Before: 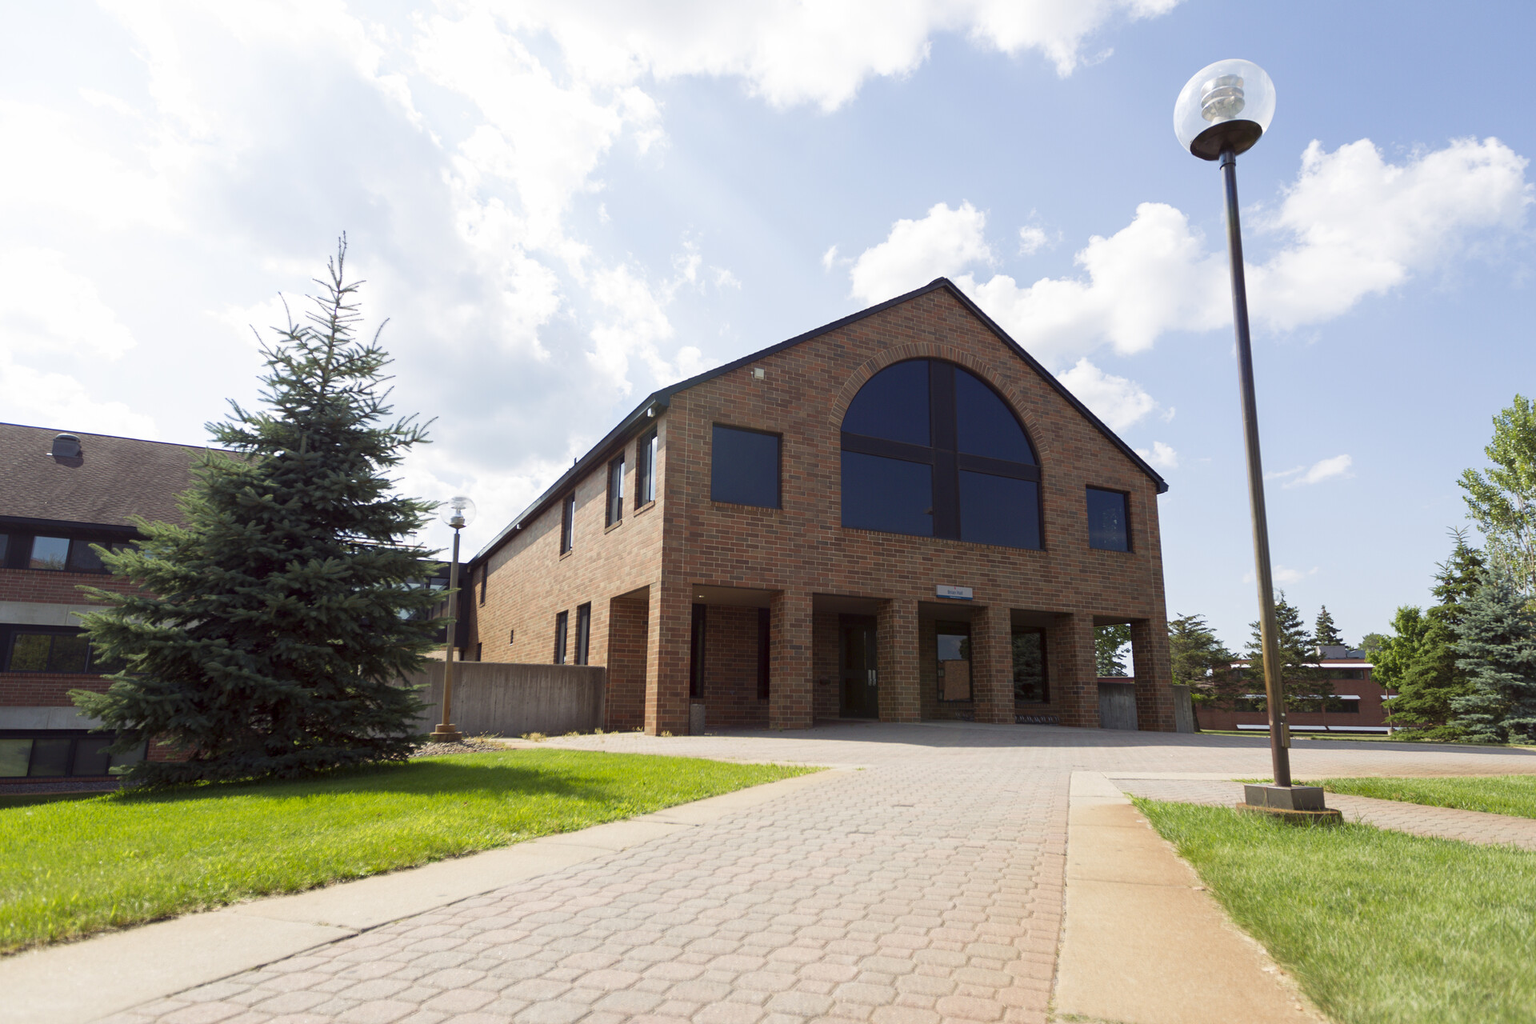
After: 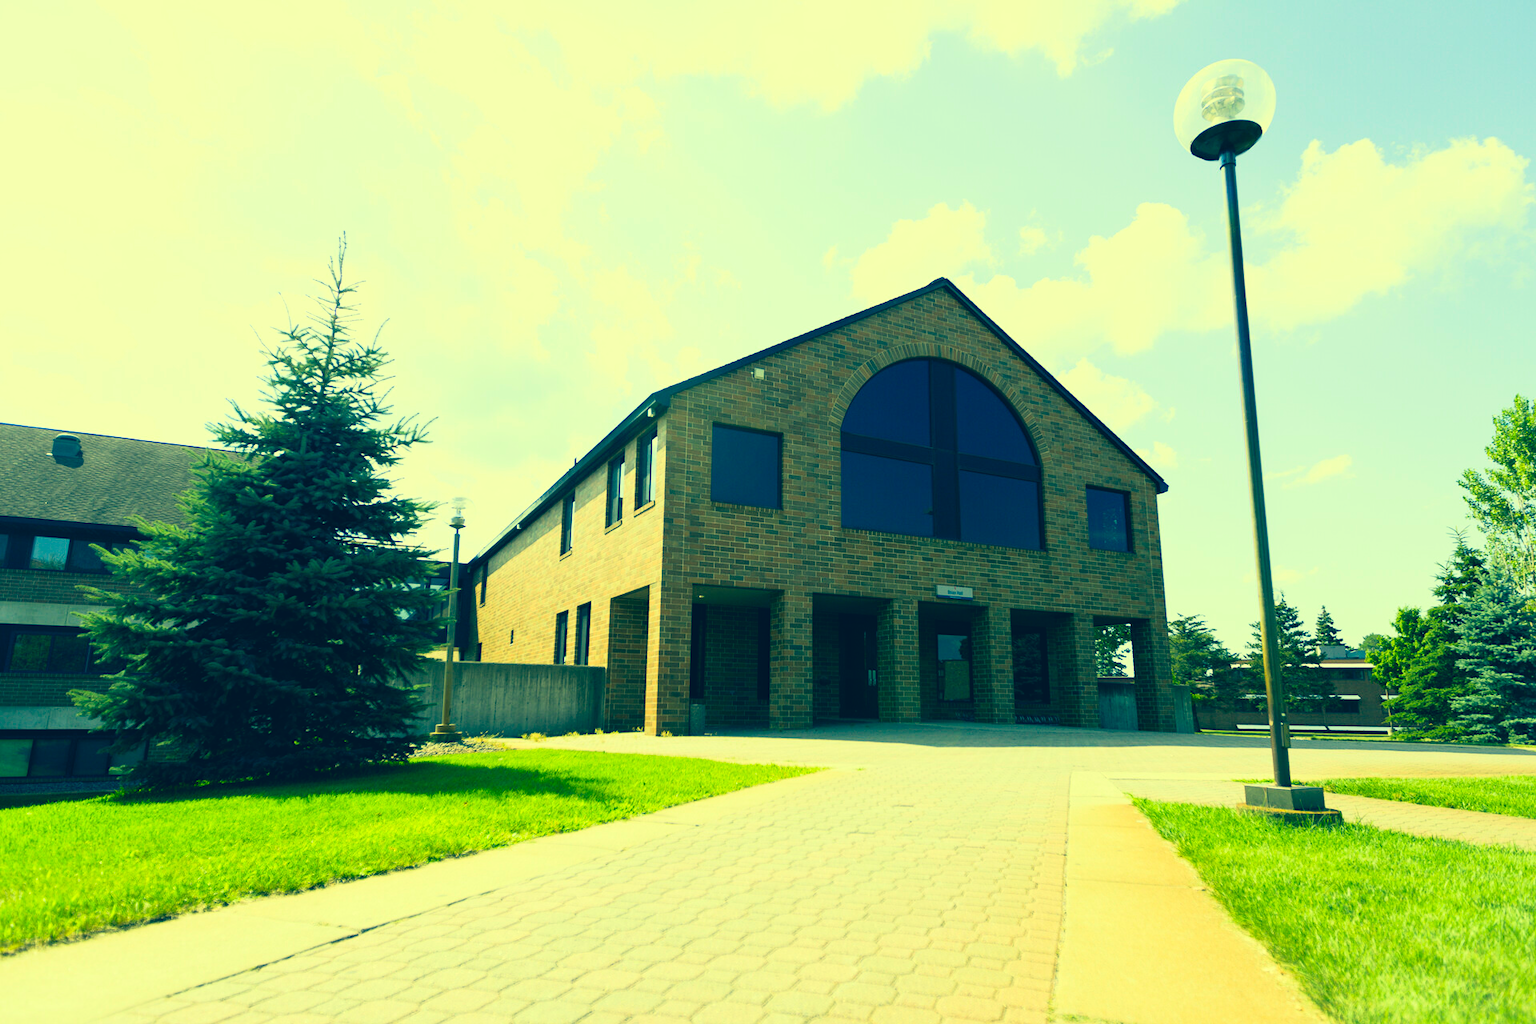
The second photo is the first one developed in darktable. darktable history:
base curve: curves: ch0 [(0, 0) (0.005, 0.002) (0.193, 0.295) (0.399, 0.664) (0.75, 0.928) (1, 1)]
color correction: highlights a* -15.58, highlights b* 40, shadows a* -40, shadows b* -26.18
